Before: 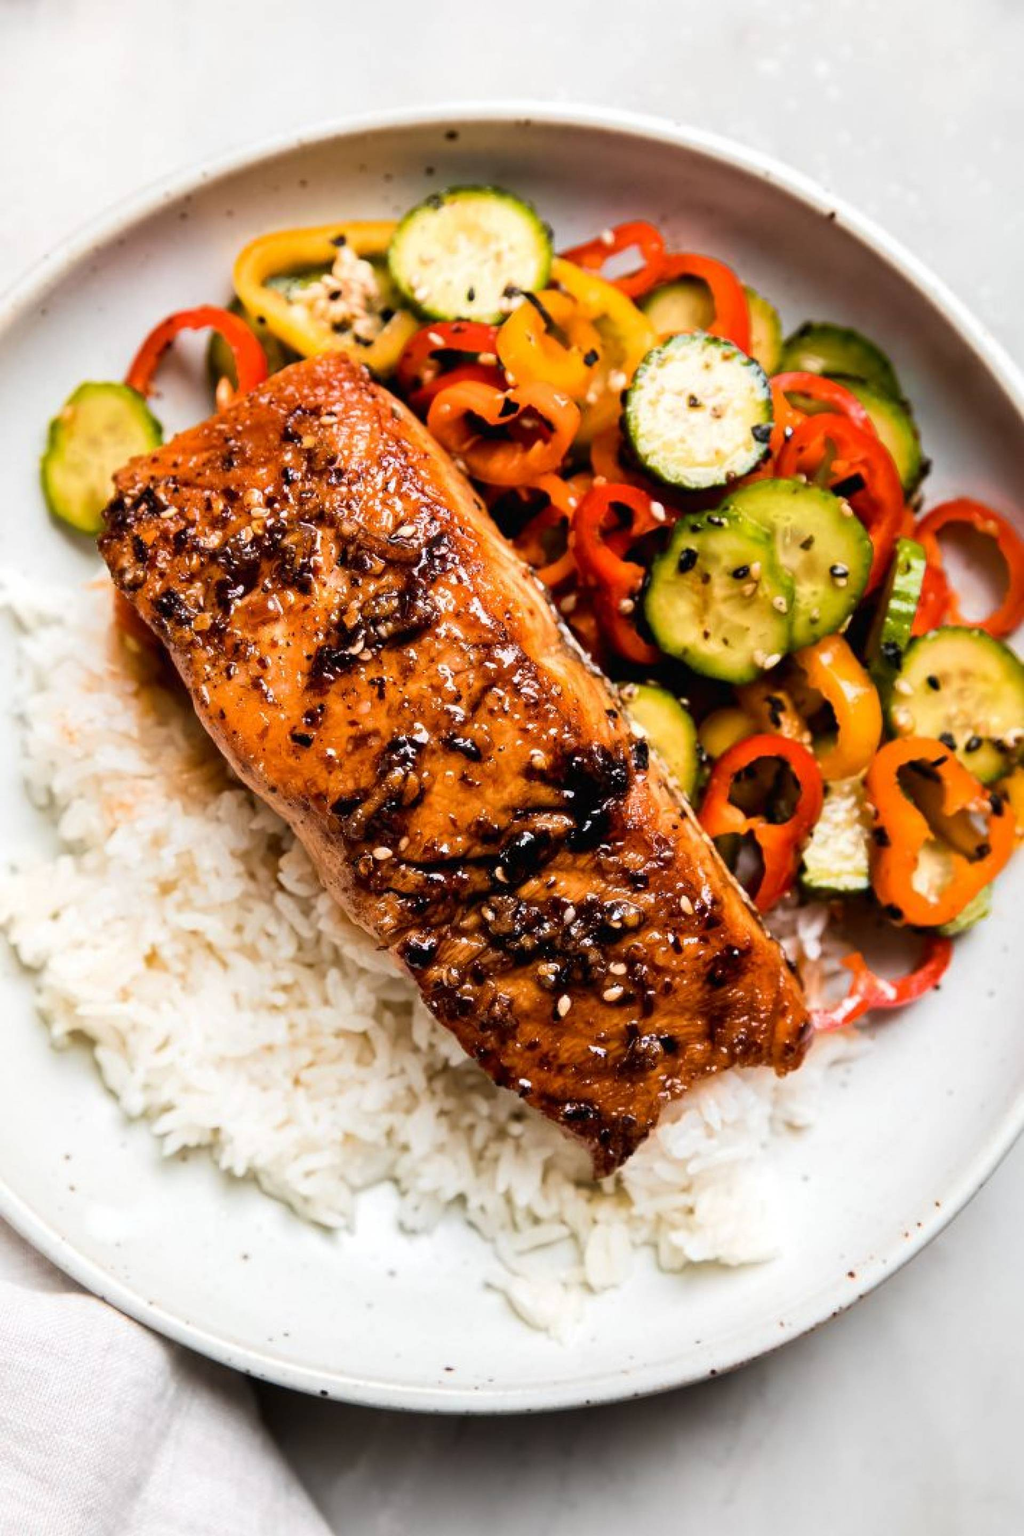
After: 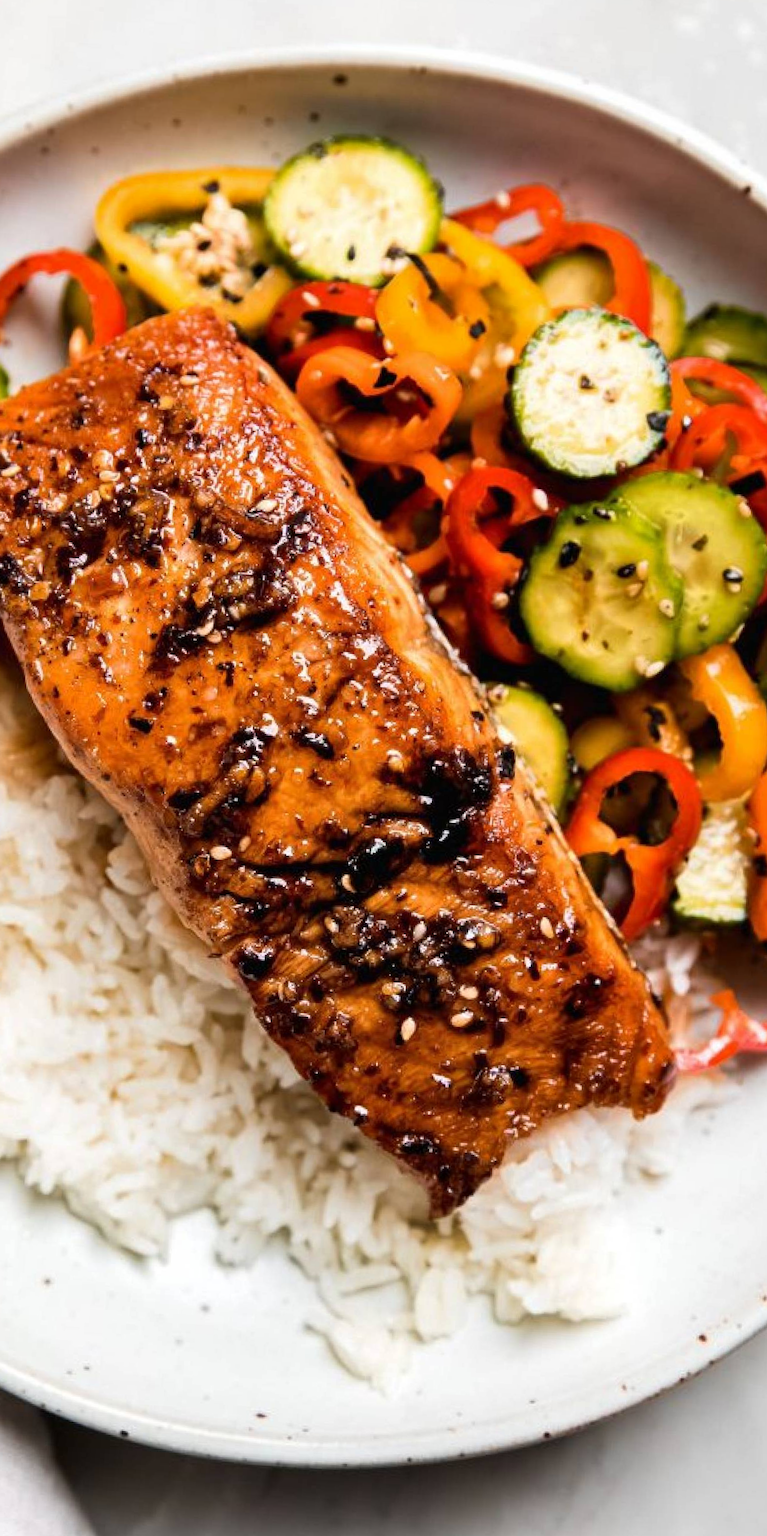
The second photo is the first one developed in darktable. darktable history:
shadows and highlights: shadows 20.55, highlights -20.99, soften with gaussian
crop and rotate: angle -3.27°, left 14.277%, top 0.028%, right 10.766%, bottom 0.028%
